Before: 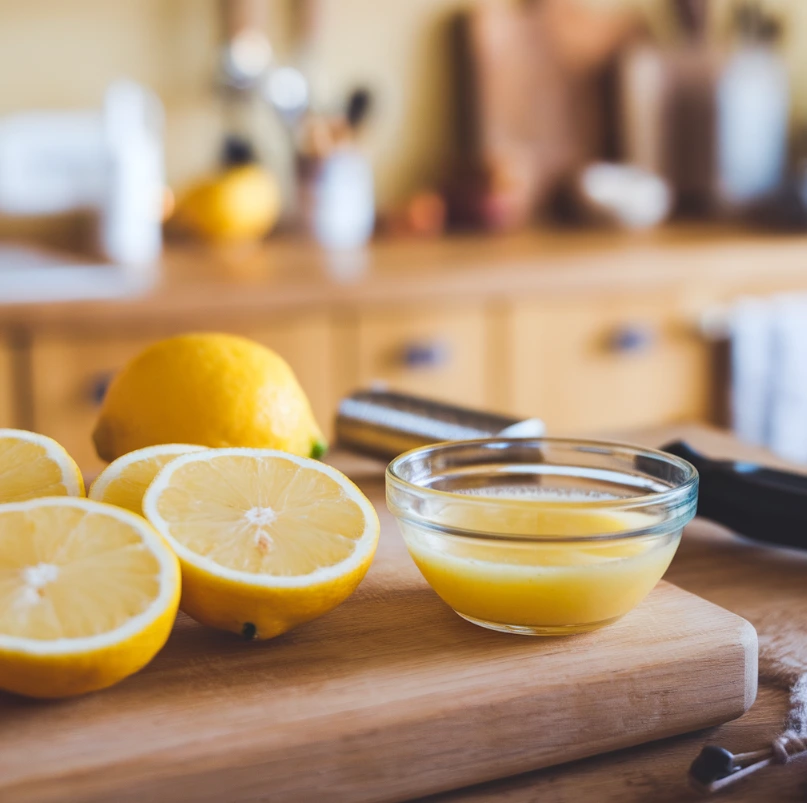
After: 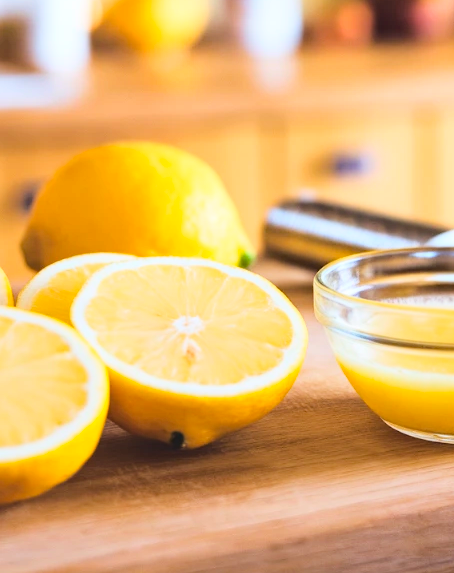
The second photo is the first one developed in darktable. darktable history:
crop: left 8.966%, top 23.852%, right 34.699%, bottom 4.703%
base curve: curves: ch0 [(0, 0) (0.028, 0.03) (0.121, 0.232) (0.46, 0.748) (0.859, 0.968) (1, 1)]
haze removal: strength 0.29, distance 0.25, compatibility mode true, adaptive false
